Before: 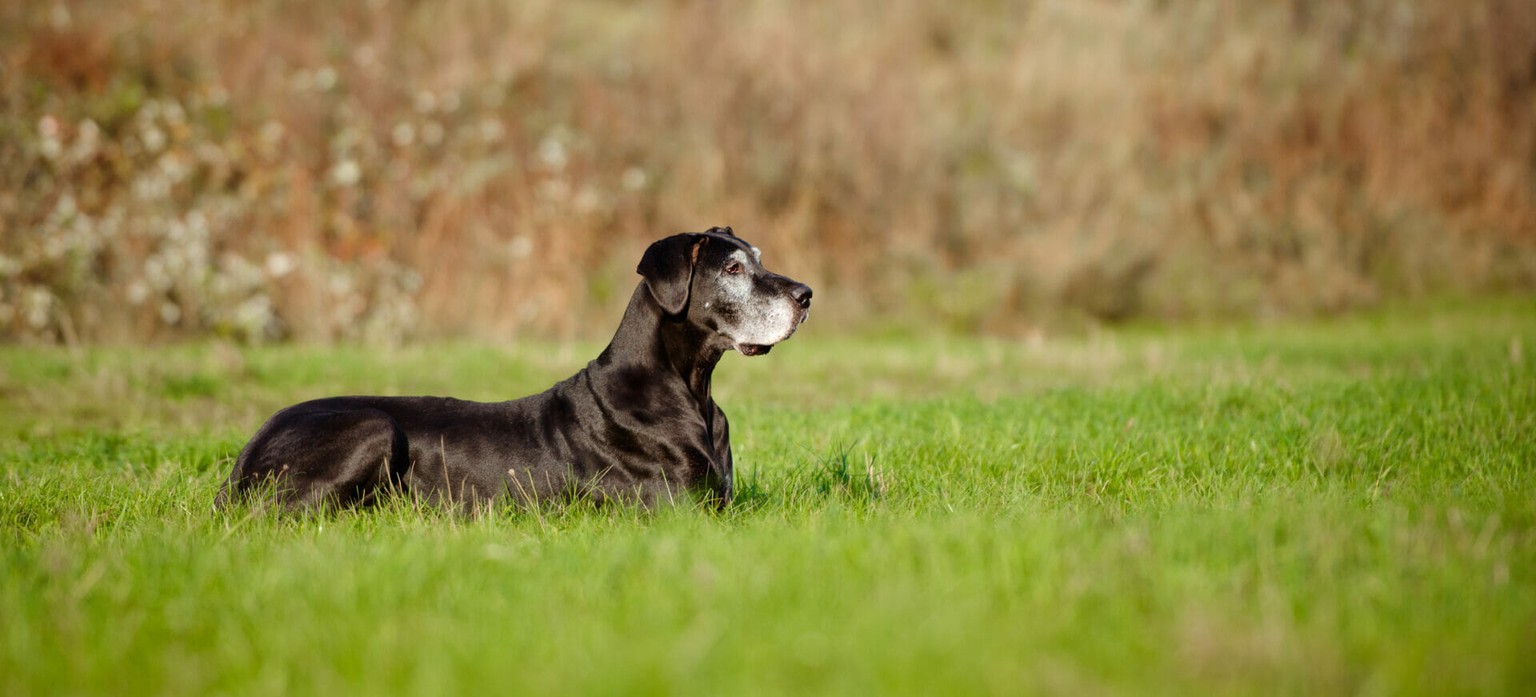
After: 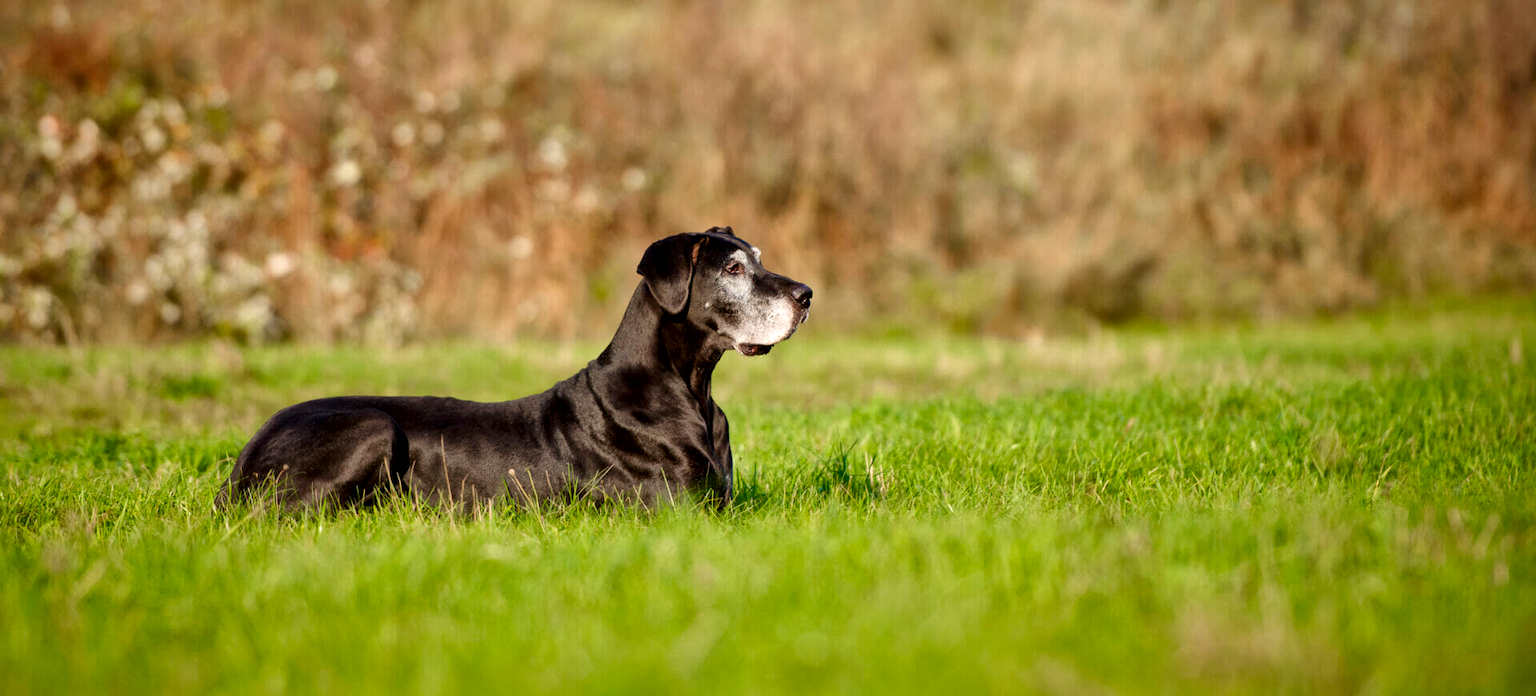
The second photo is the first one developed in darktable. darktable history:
color correction: highlights a* 3.48, highlights b* 2.13, saturation 1.19
local contrast: mode bilateral grid, contrast 20, coarseness 51, detail 157%, midtone range 0.2
